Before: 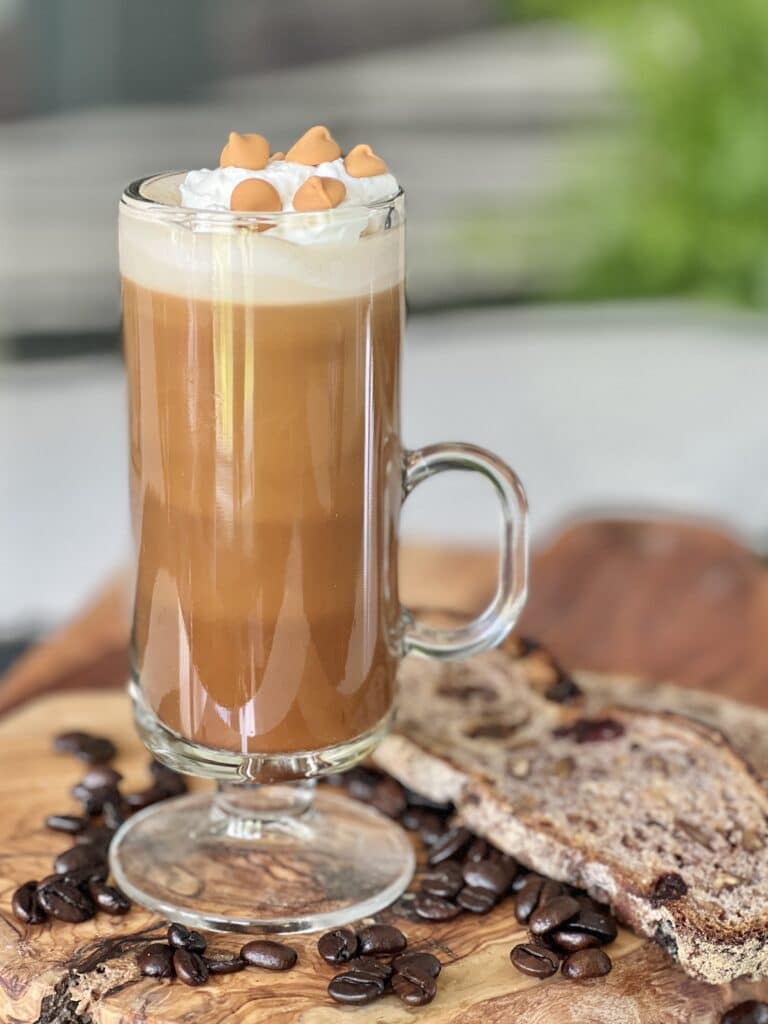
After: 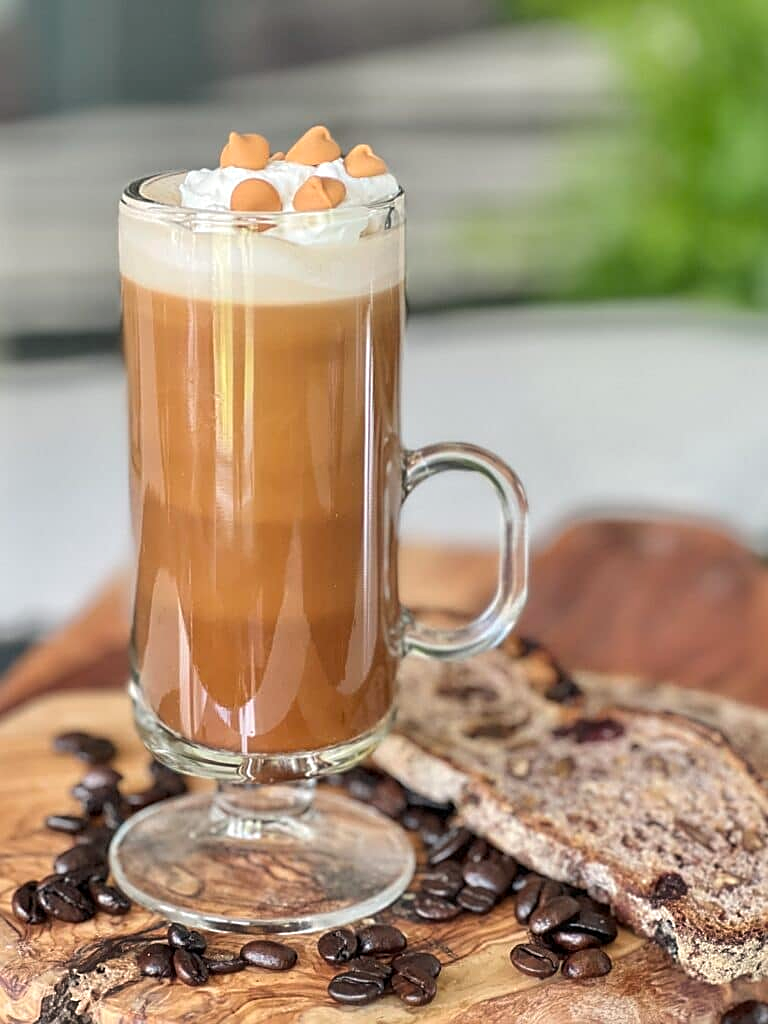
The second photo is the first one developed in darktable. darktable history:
haze removal: strength -0.045, compatibility mode true, adaptive false
local contrast: highlights 102%, shadows 102%, detail 119%, midtone range 0.2
color balance rgb: shadows lift › chroma 1.044%, shadows lift › hue 241.79°, perceptual saturation grading › global saturation -0.162%
sharpen: on, module defaults
